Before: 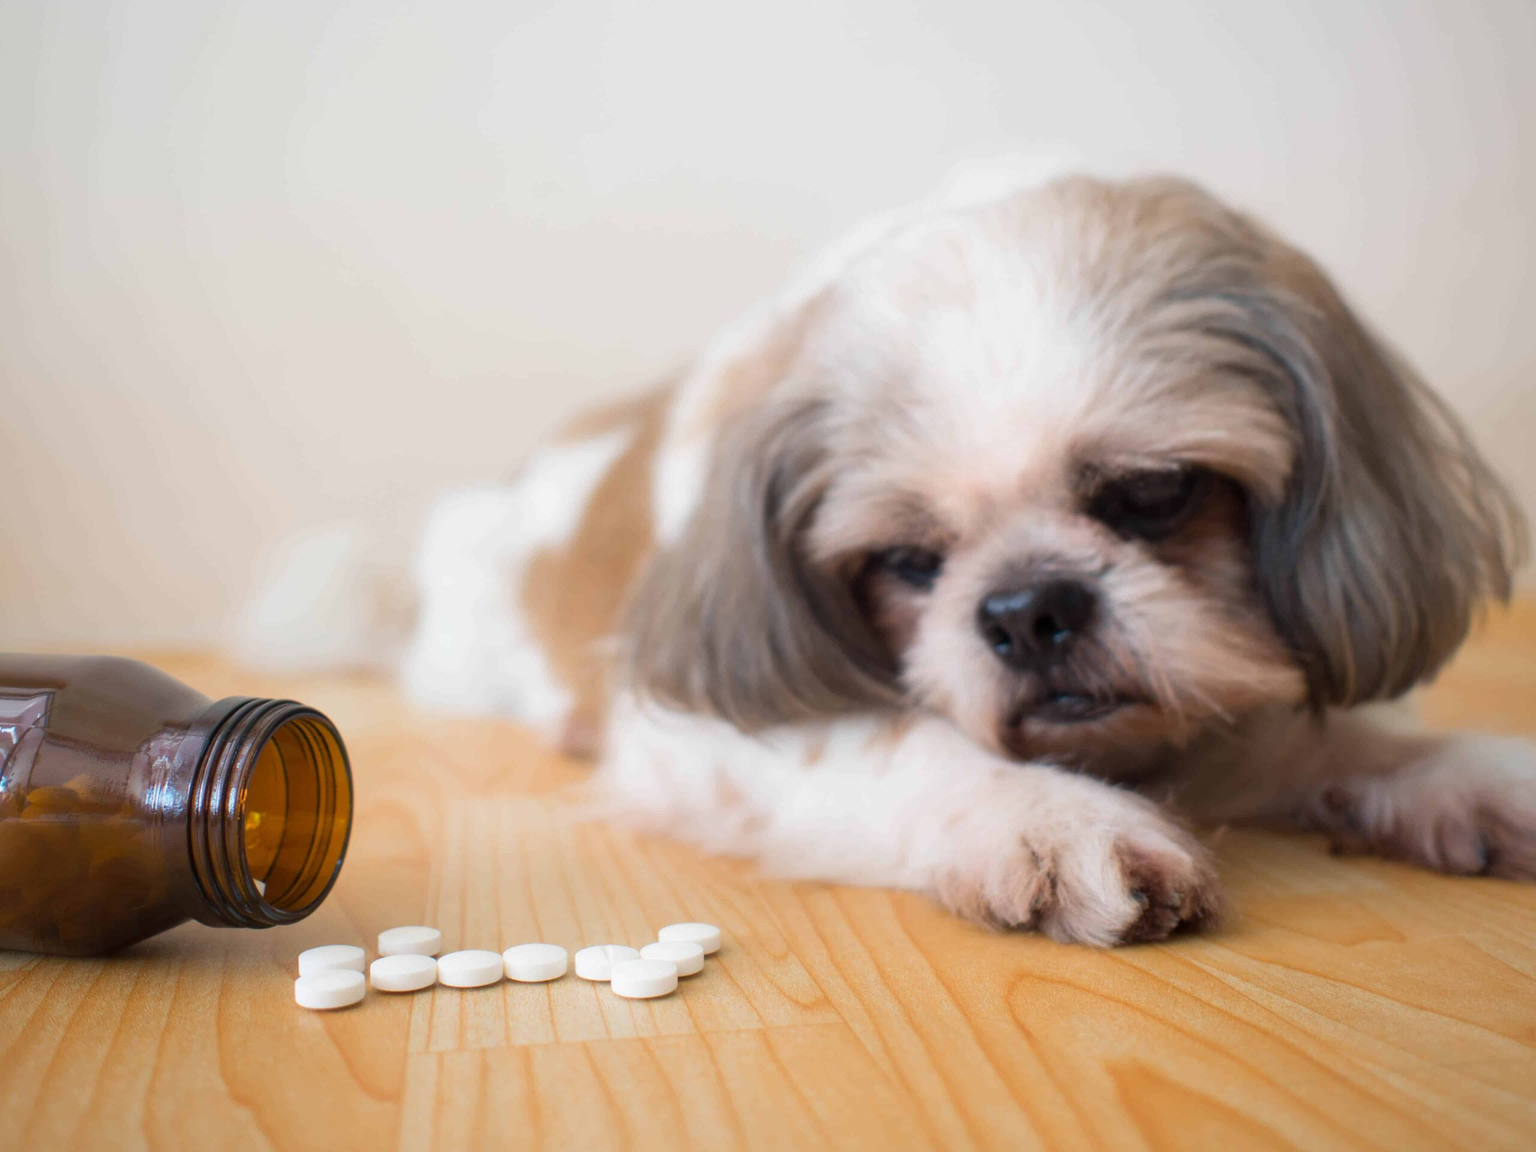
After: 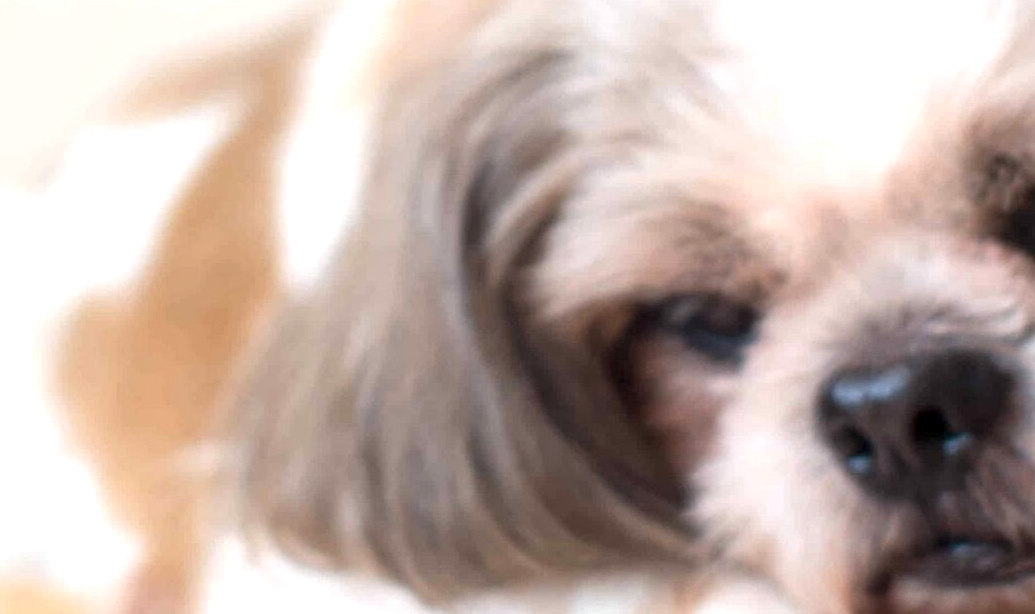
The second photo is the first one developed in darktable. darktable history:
crop: left 31.751%, top 32.172%, right 27.8%, bottom 35.83%
white balance: emerald 1
local contrast: on, module defaults
exposure: black level correction 0, exposure 0.5 EV, compensate exposure bias true, compensate highlight preservation false
